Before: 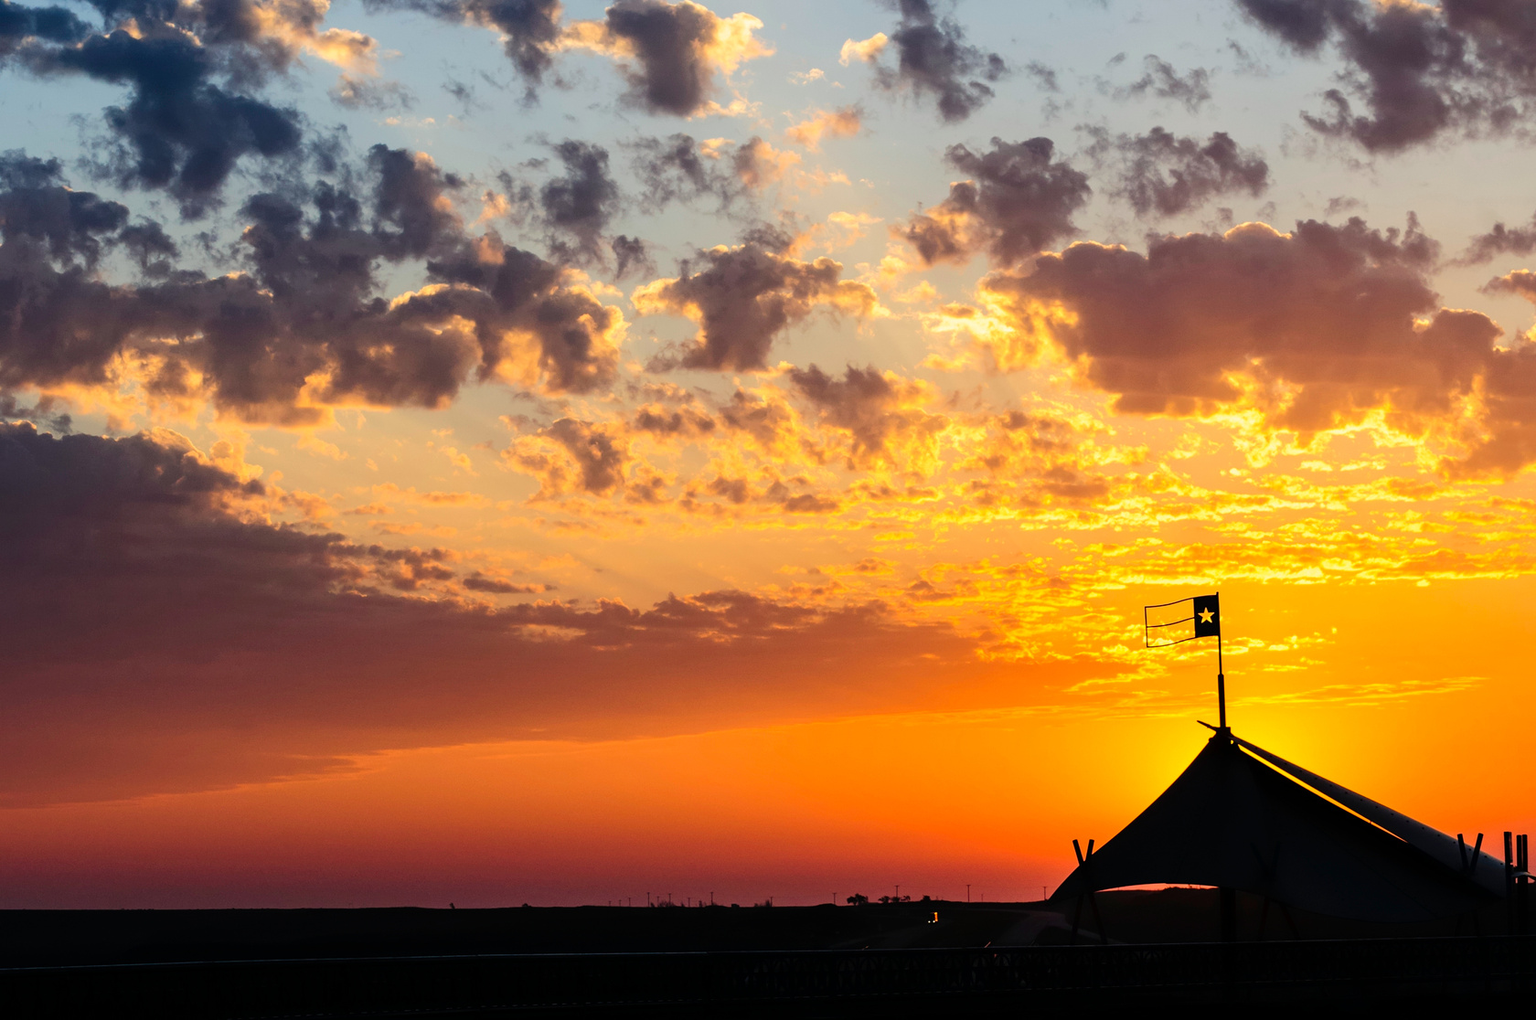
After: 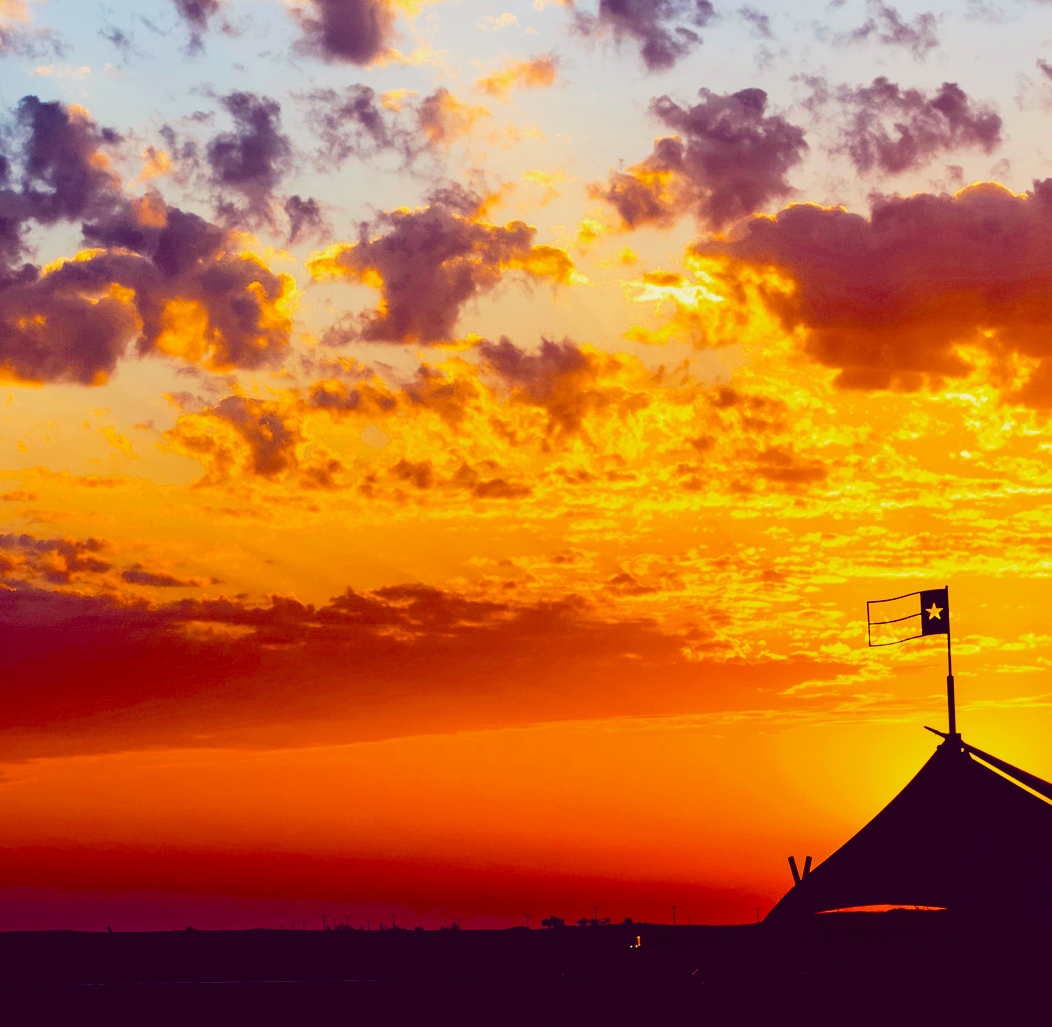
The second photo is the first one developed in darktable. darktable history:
crop and rotate: left 22.968%, top 5.622%, right 14.412%, bottom 2.312%
velvia: on, module defaults
color balance rgb: global offset › chroma 0.285%, global offset › hue 319.36°, perceptual saturation grading › global saturation 29.539%, global vibrance -1.537%, saturation formula JzAzBz (2021)
base curve: curves: ch0 [(0, 0) (0.088, 0.125) (0.176, 0.251) (0.354, 0.501) (0.613, 0.749) (1, 0.877)], preserve colors none
